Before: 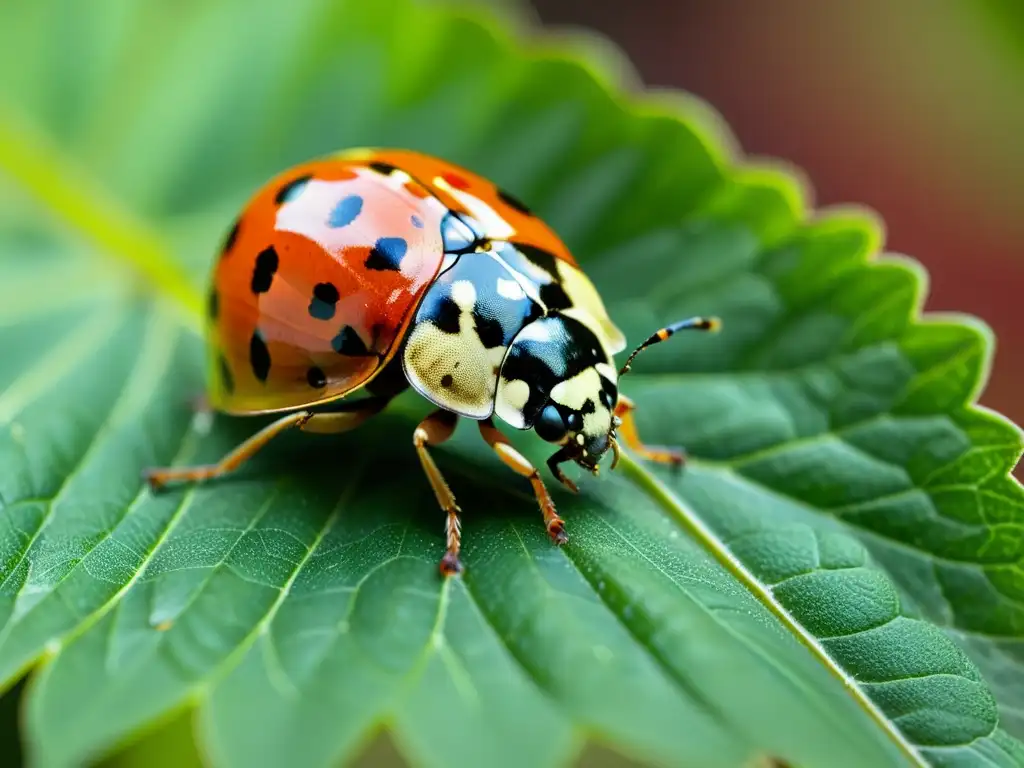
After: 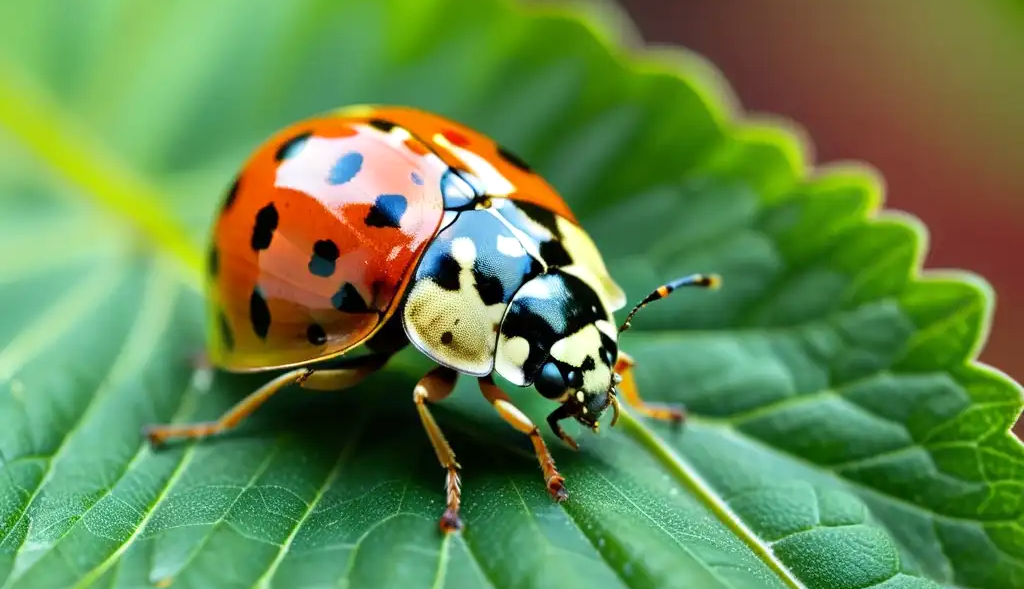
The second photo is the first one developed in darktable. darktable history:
exposure: exposure 0.128 EV, compensate highlight preservation false
crop: top 5.667%, bottom 17.637%
